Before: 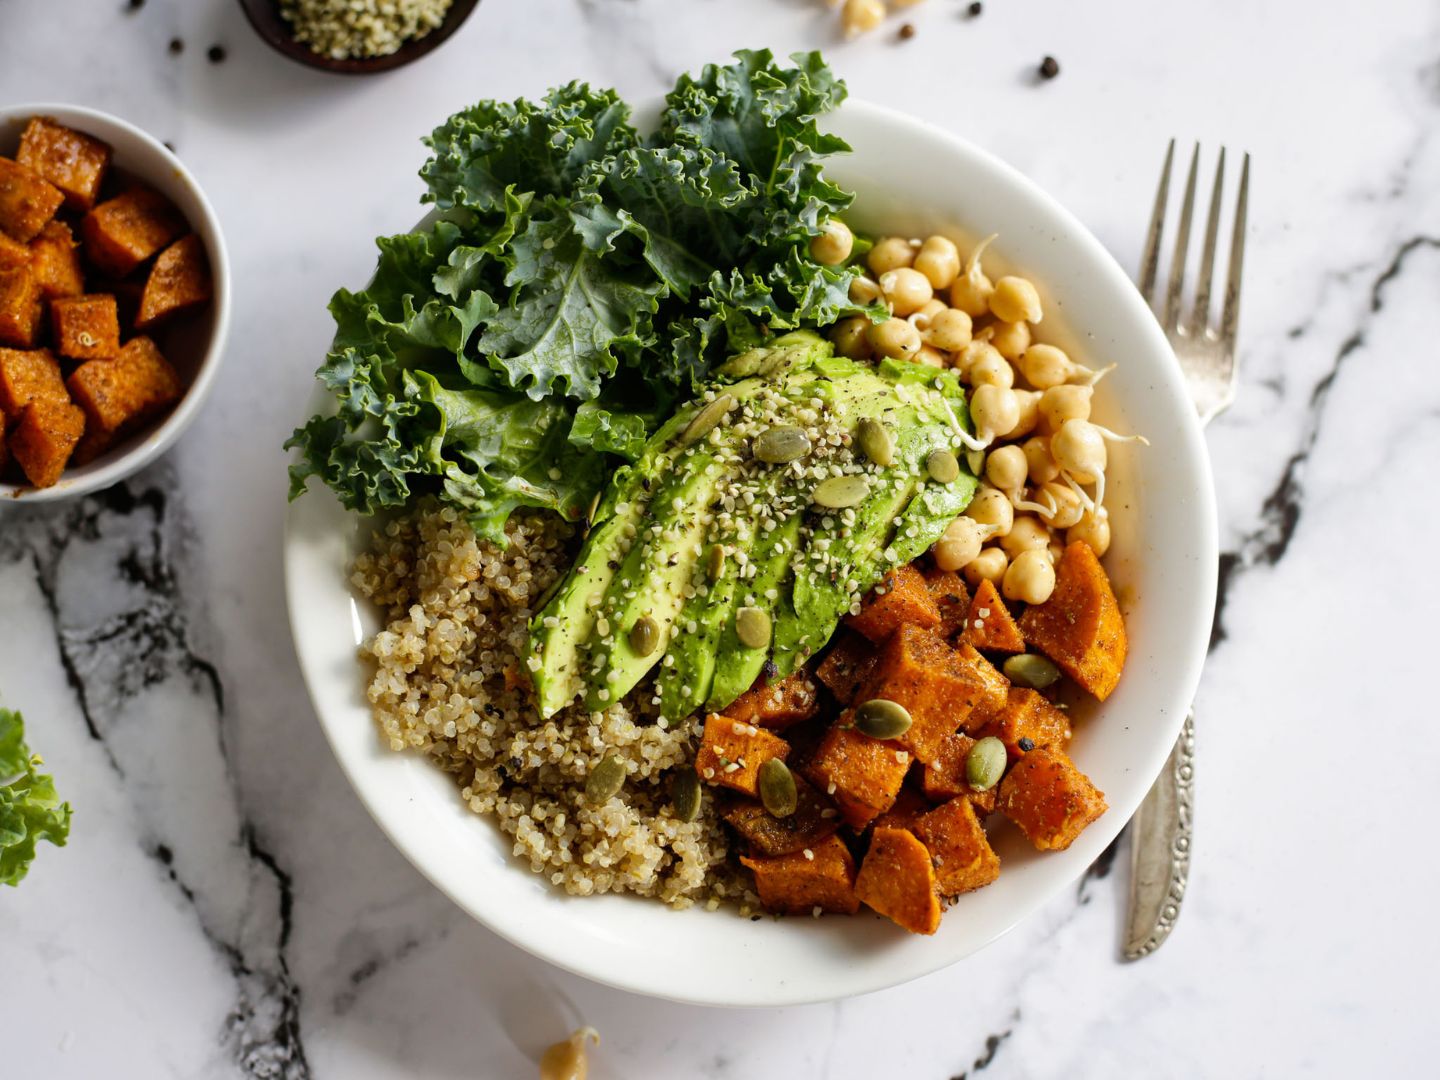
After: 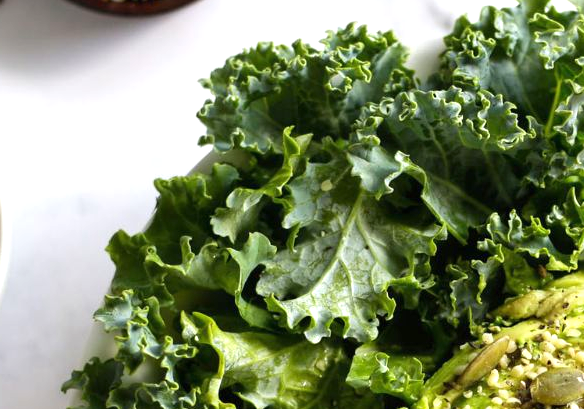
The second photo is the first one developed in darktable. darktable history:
exposure: black level correction 0, exposure 0.7 EV, compensate exposure bias true, compensate highlight preservation false
crop: left 15.452%, top 5.459%, right 43.956%, bottom 56.62%
